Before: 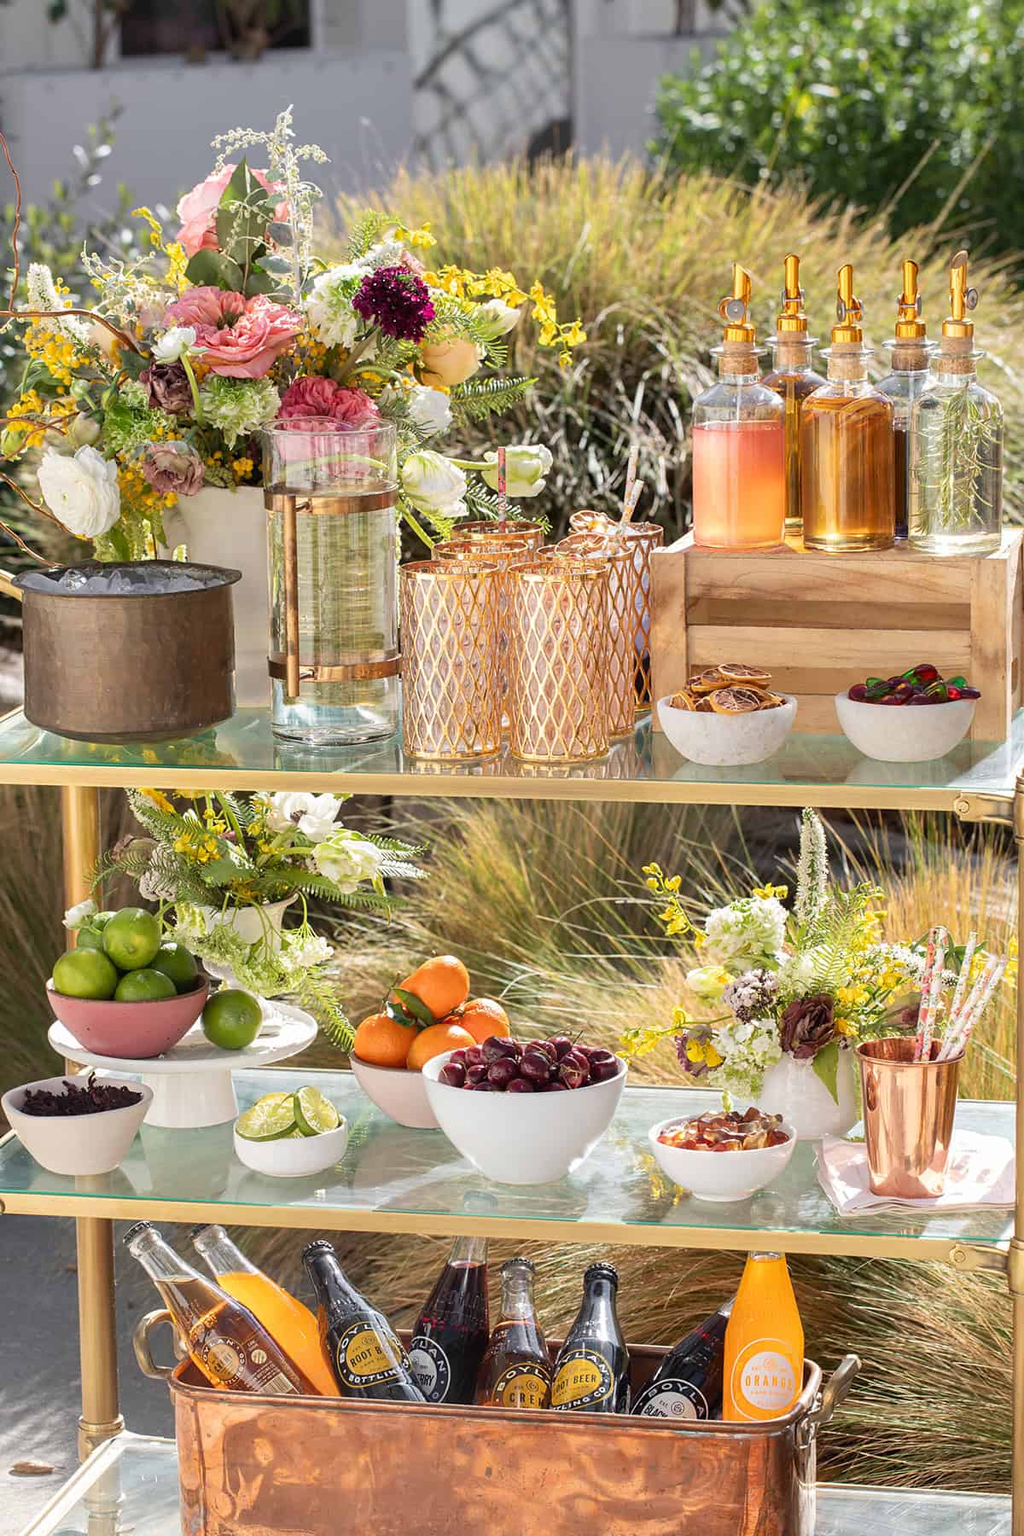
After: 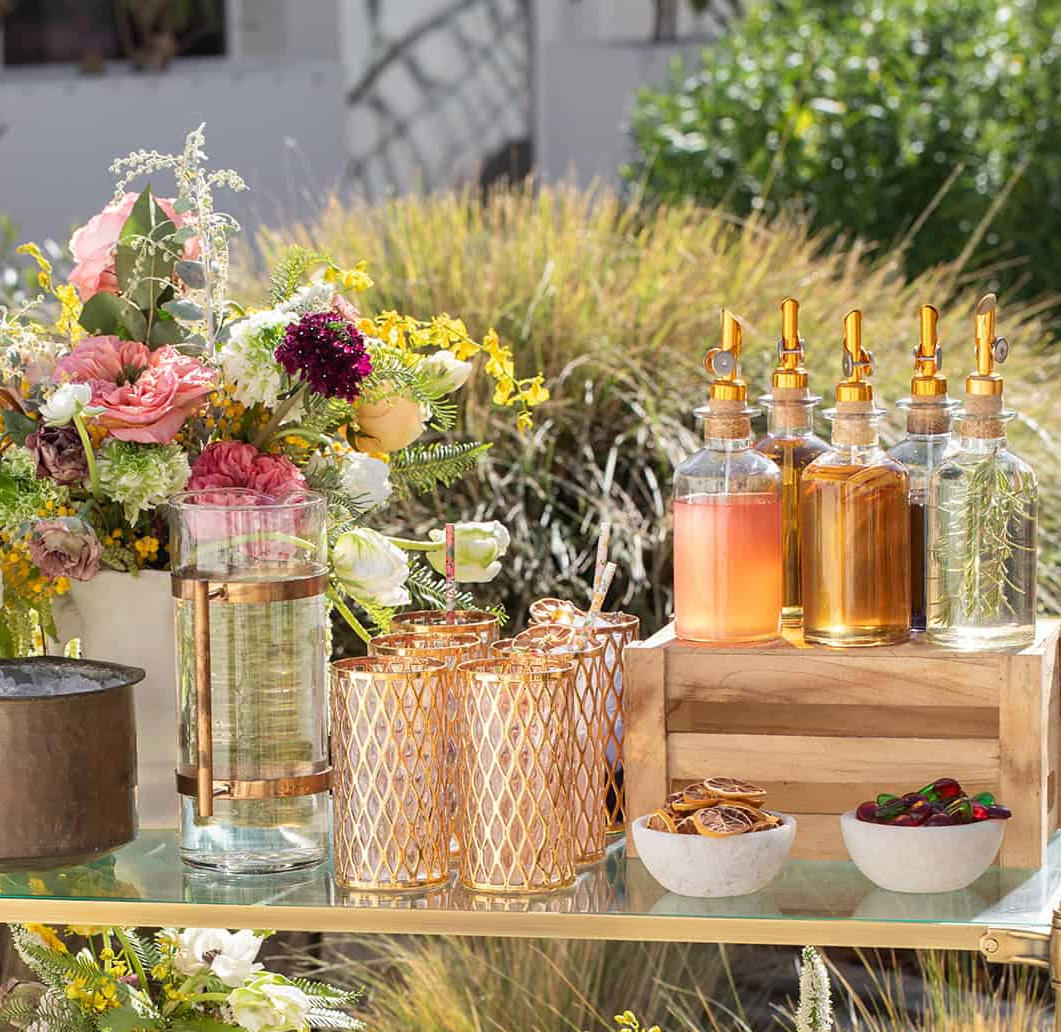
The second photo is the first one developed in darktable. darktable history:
crop and rotate: left 11.58%, bottom 42.636%
